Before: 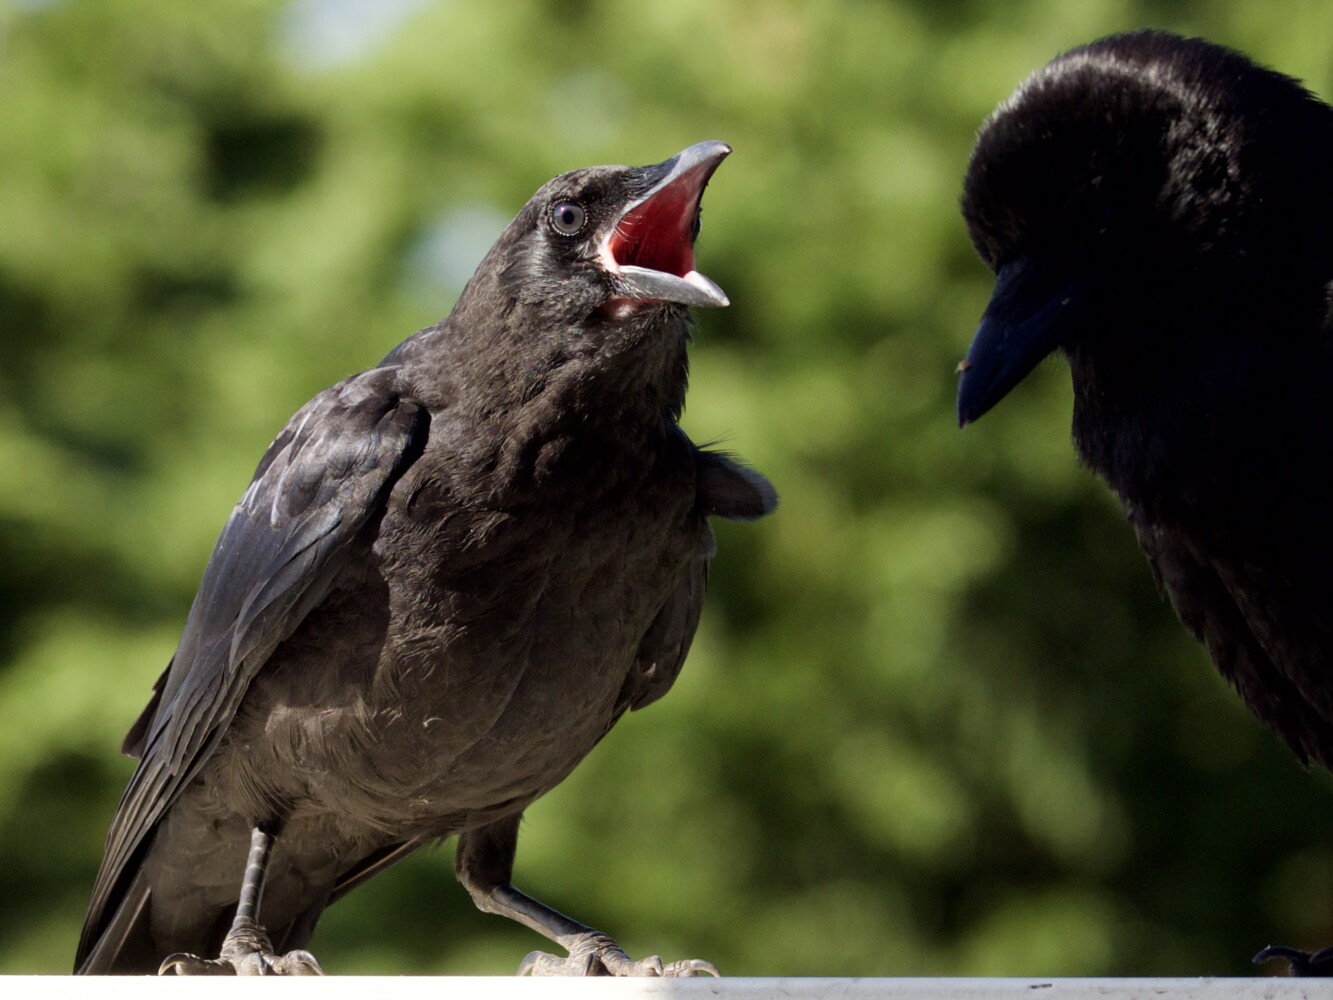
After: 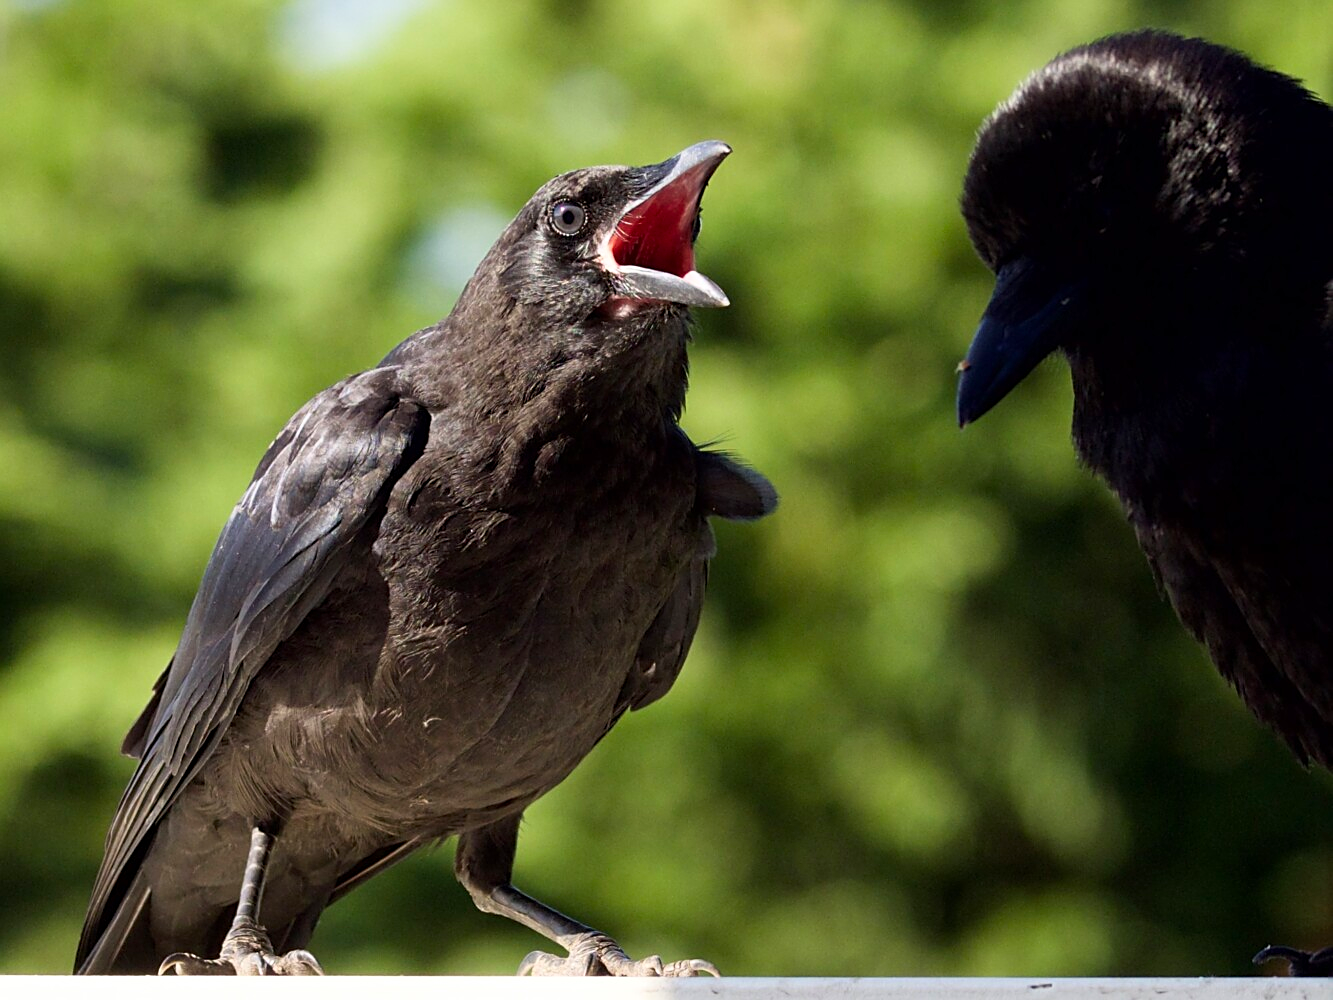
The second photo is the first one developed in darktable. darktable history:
white balance: emerald 1
base curve: curves: ch0 [(0, 0) (0.666, 0.806) (1, 1)]
sharpen: on, module defaults
